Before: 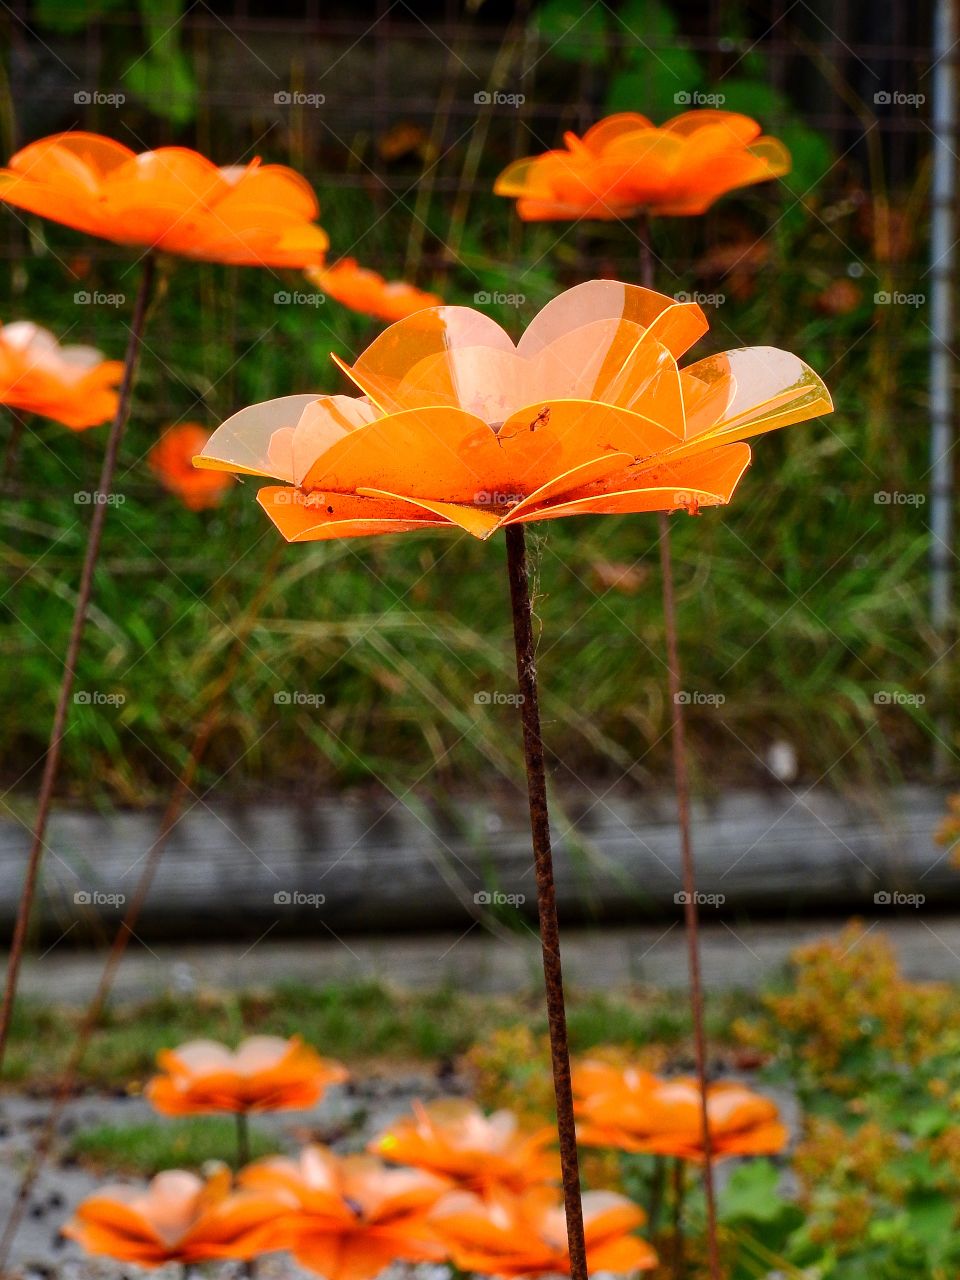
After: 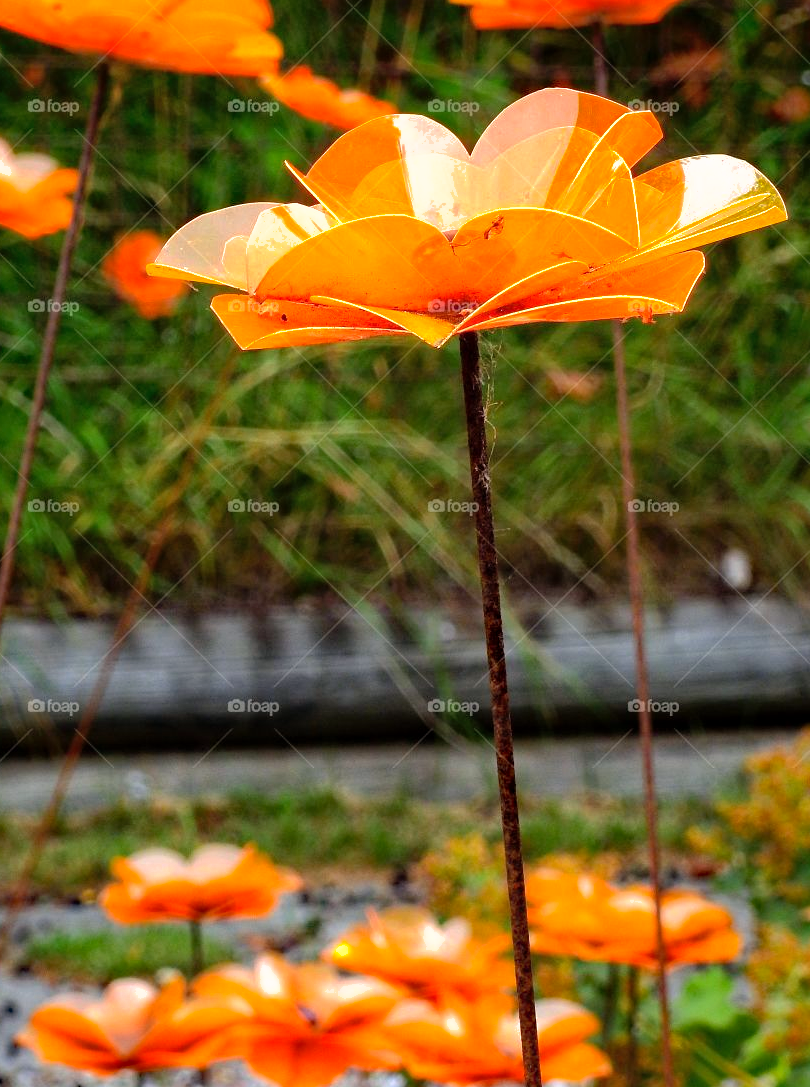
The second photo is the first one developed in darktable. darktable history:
shadows and highlights: on, module defaults
haze removal: adaptive false
crop and rotate: left 4.825%, top 15.01%, right 10.712%
tone equalizer: -8 EV -0.786 EV, -7 EV -0.679 EV, -6 EV -0.616 EV, -5 EV -0.393 EV, -3 EV 0.396 EV, -2 EV 0.6 EV, -1 EV 0.679 EV, +0 EV 0.77 EV
